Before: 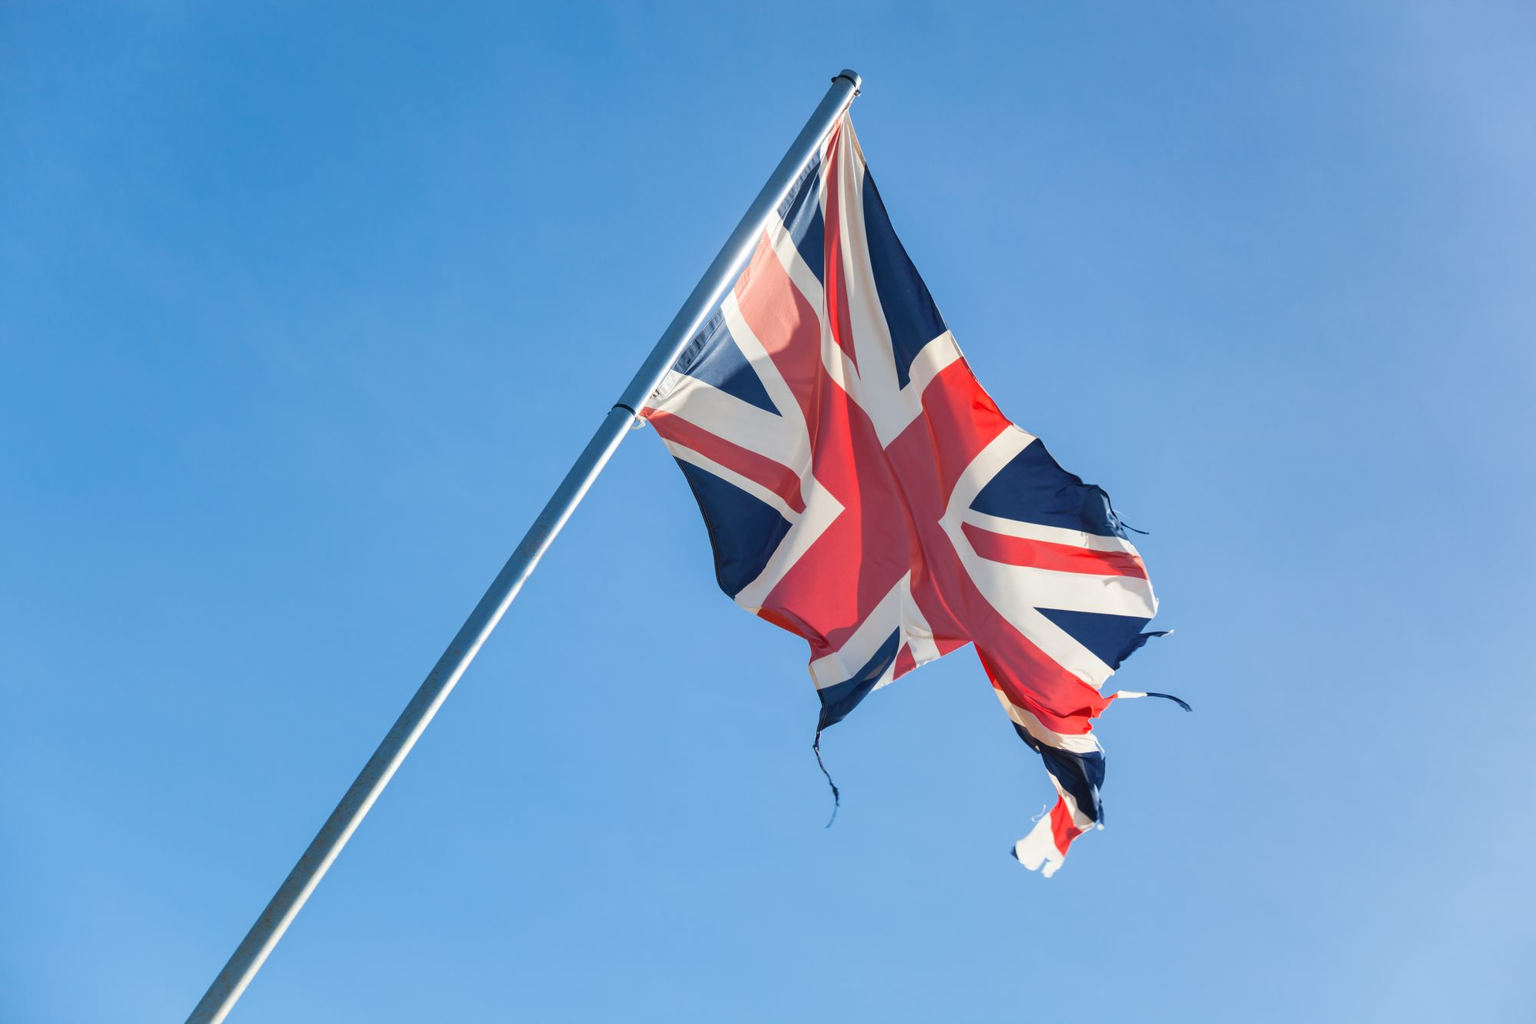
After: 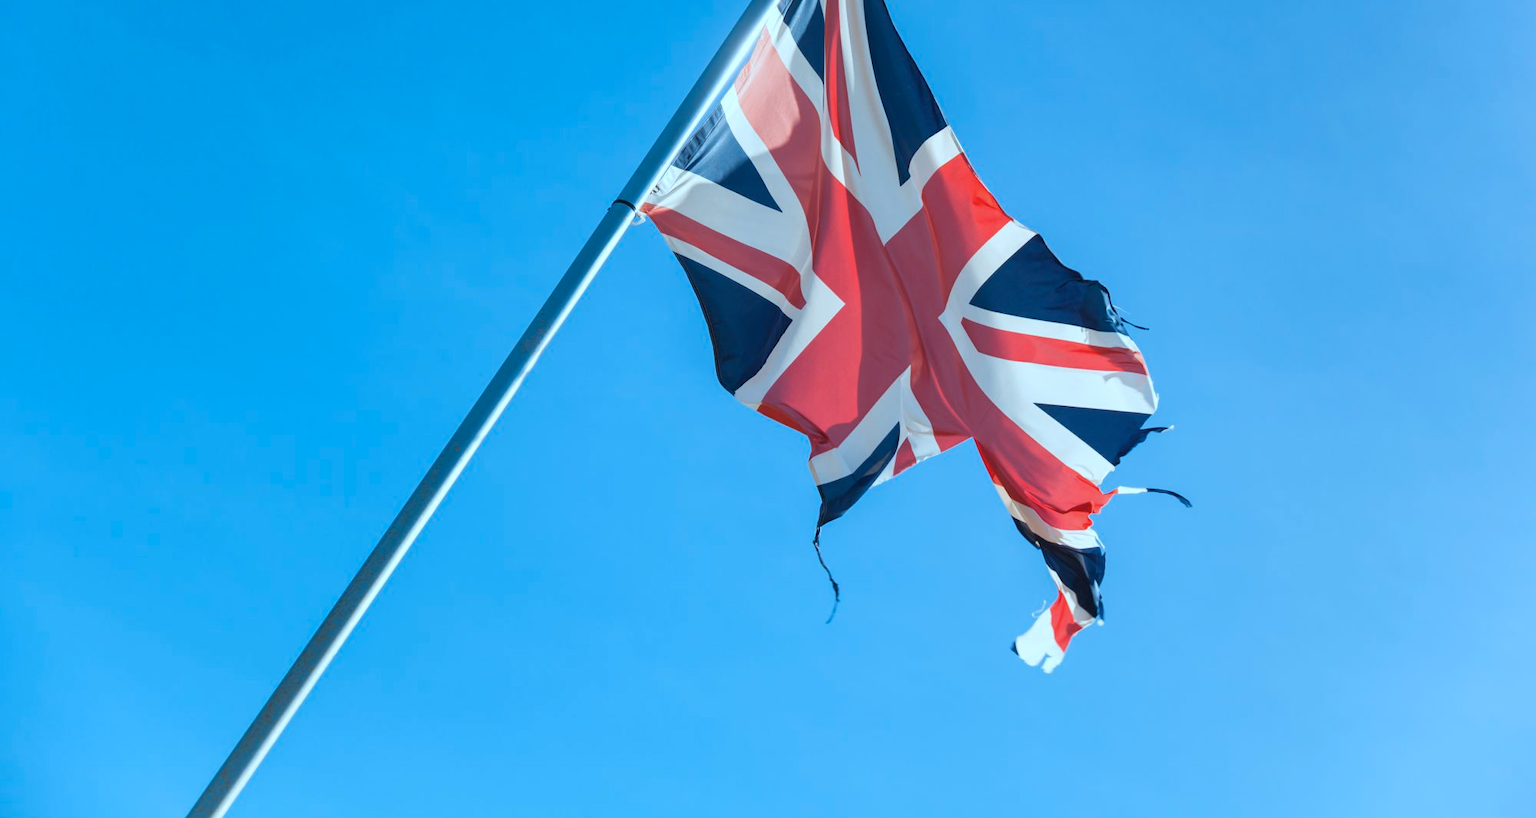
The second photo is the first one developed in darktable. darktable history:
color correction: highlights a* -10.52, highlights b* -18.97
crop and rotate: top 19.957%
